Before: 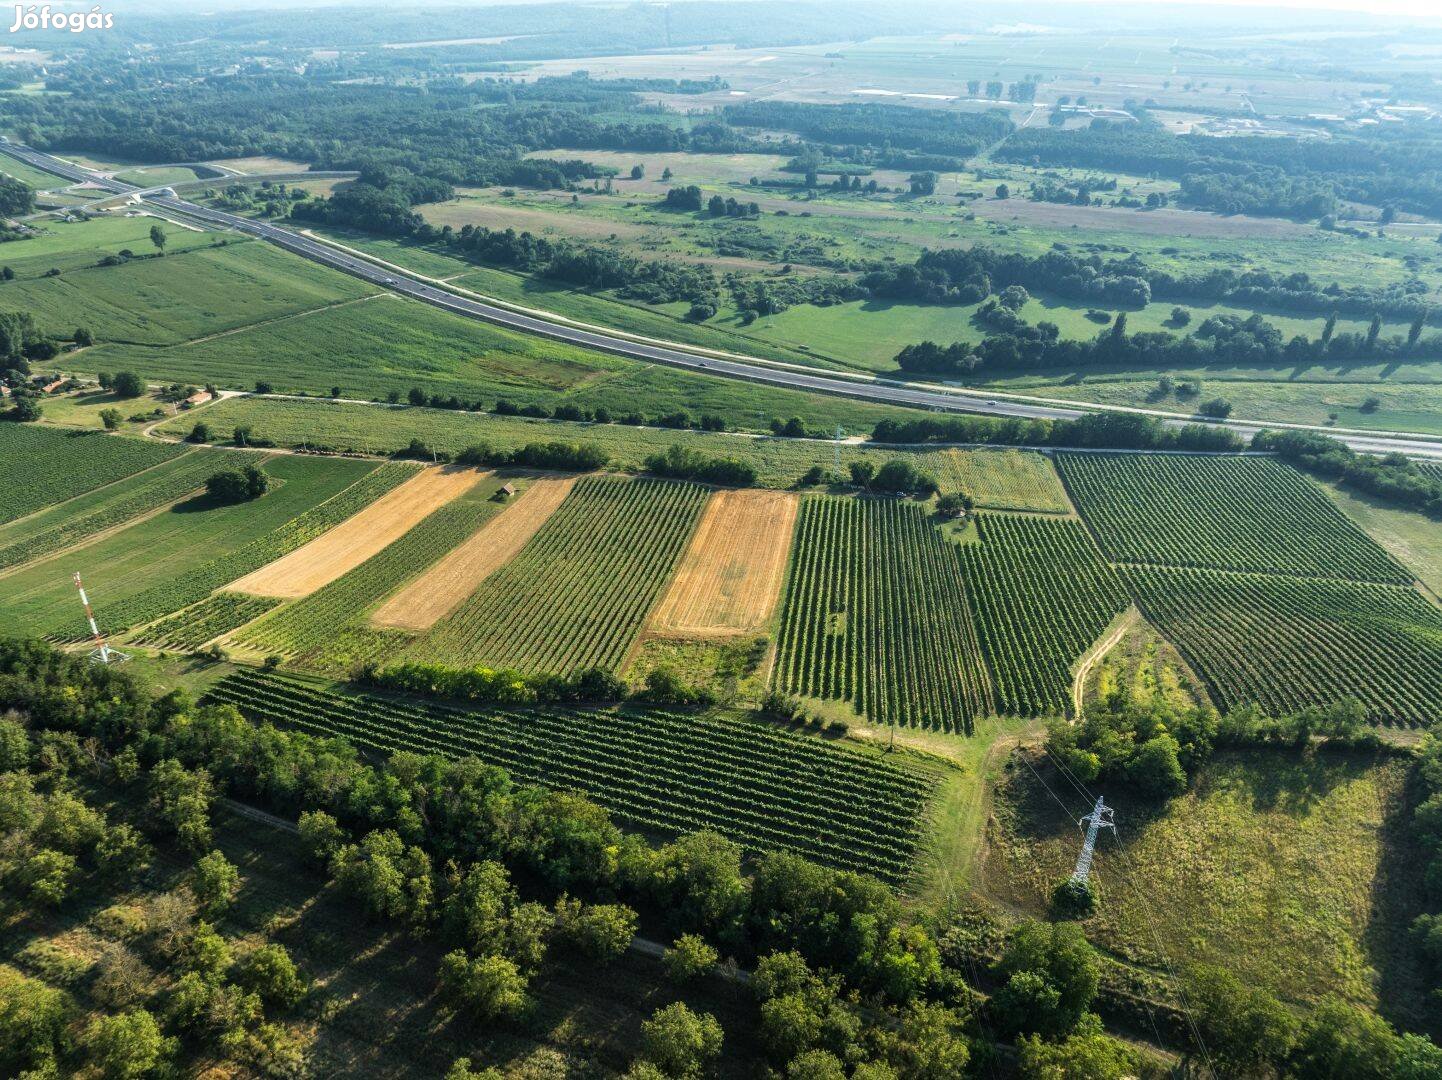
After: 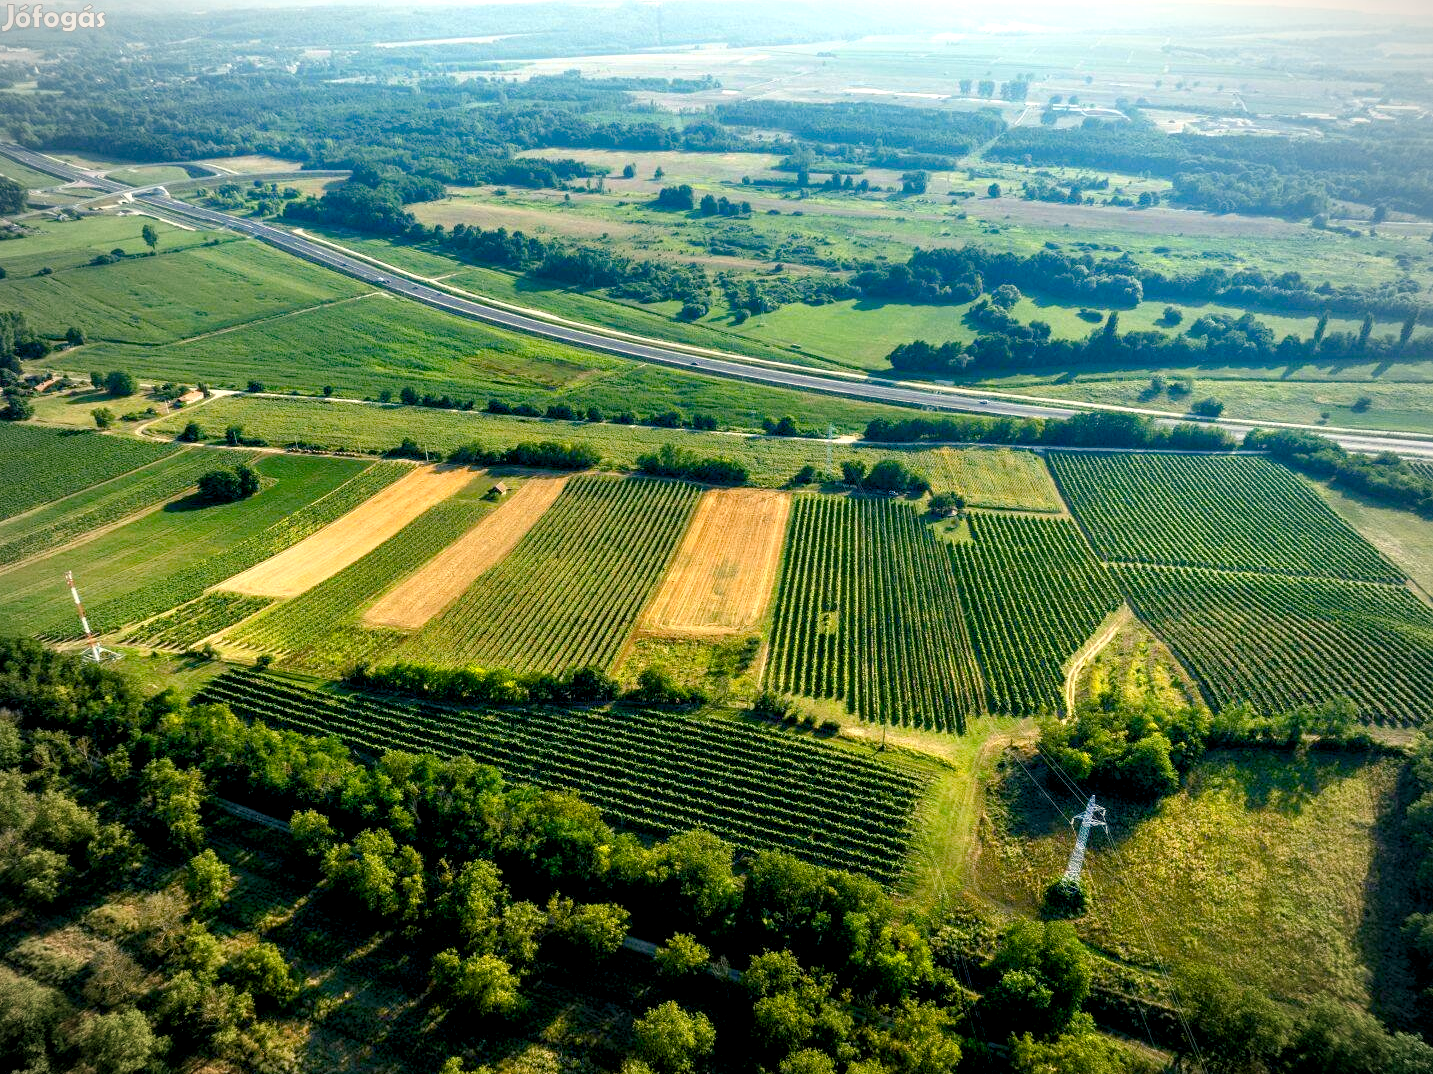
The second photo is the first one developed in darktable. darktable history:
white balance: emerald 1
color balance rgb: shadows lift › chroma 3%, shadows lift › hue 240.84°, highlights gain › chroma 3%, highlights gain › hue 73.2°, global offset › luminance -0.5%, perceptual saturation grading › global saturation 20%, perceptual saturation grading › highlights -25%, perceptual saturation grading › shadows 50%, global vibrance 25.26%
crop and rotate: left 0.614%, top 0.179%, bottom 0.309%
vignetting: on, module defaults
exposure: black level correction 0.005, exposure 0.417 EV, compensate highlight preservation false
